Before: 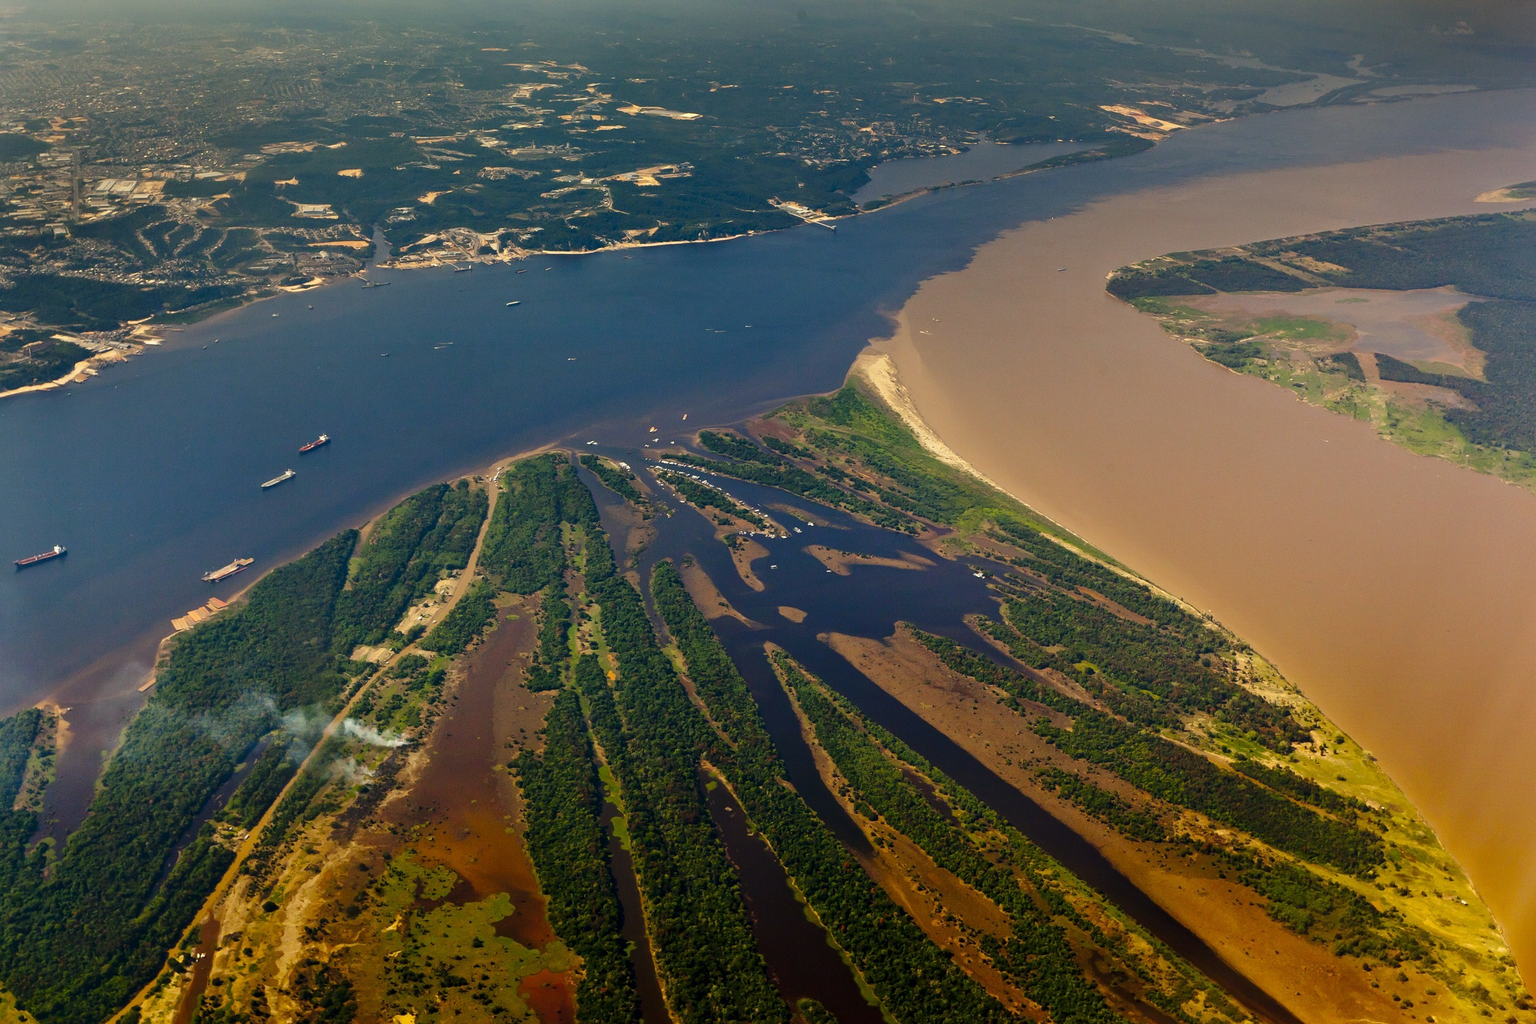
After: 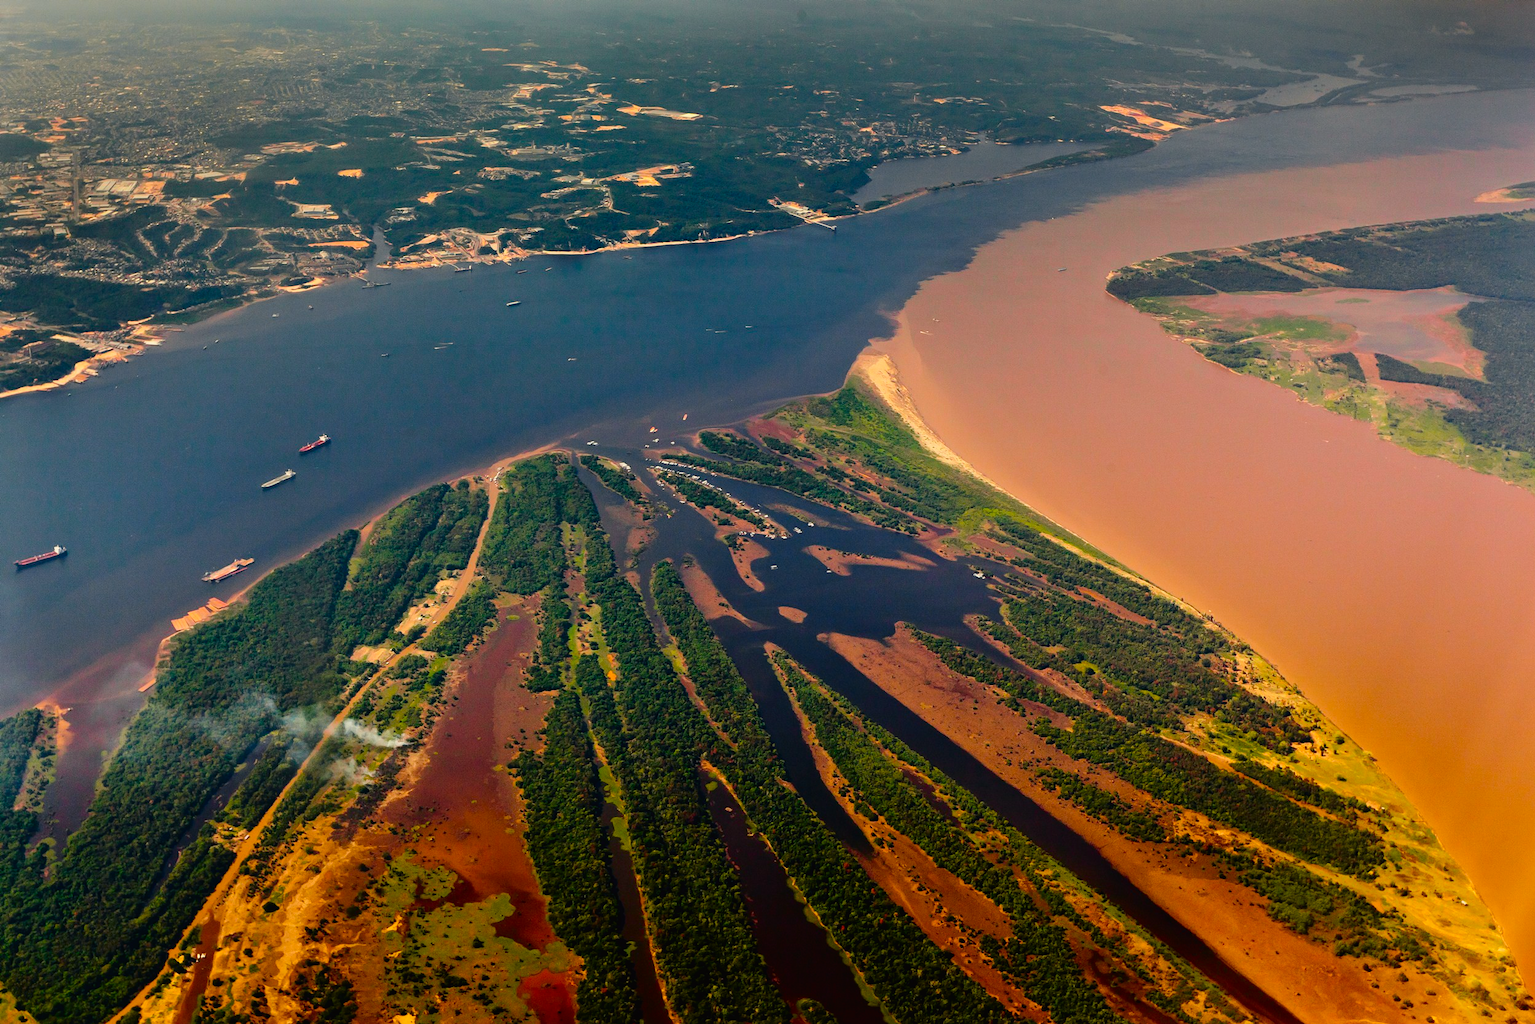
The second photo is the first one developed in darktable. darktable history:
tone curve: curves: ch0 [(0, 0.013) (0.036, 0.035) (0.274, 0.288) (0.504, 0.536) (0.844, 0.84) (1, 0.97)]; ch1 [(0, 0) (0.389, 0.403) (0.462, 0.48) (0.499, 0.5) (0.524, 0.529) (0.567, 0.603) (0.626, 0.651) (0.749, 0.781) (1, 1)]; ch2 [(0, 0) (0.464, 0.478) (0.5, 0.501) (0.533, 0.539) (0.599, 0.6) (0.704, 0.732) (1, 1)], color space Lab, independent channels, preserve colors none
contrast brightness saturation: contrast 0.04, saturation 0.07
